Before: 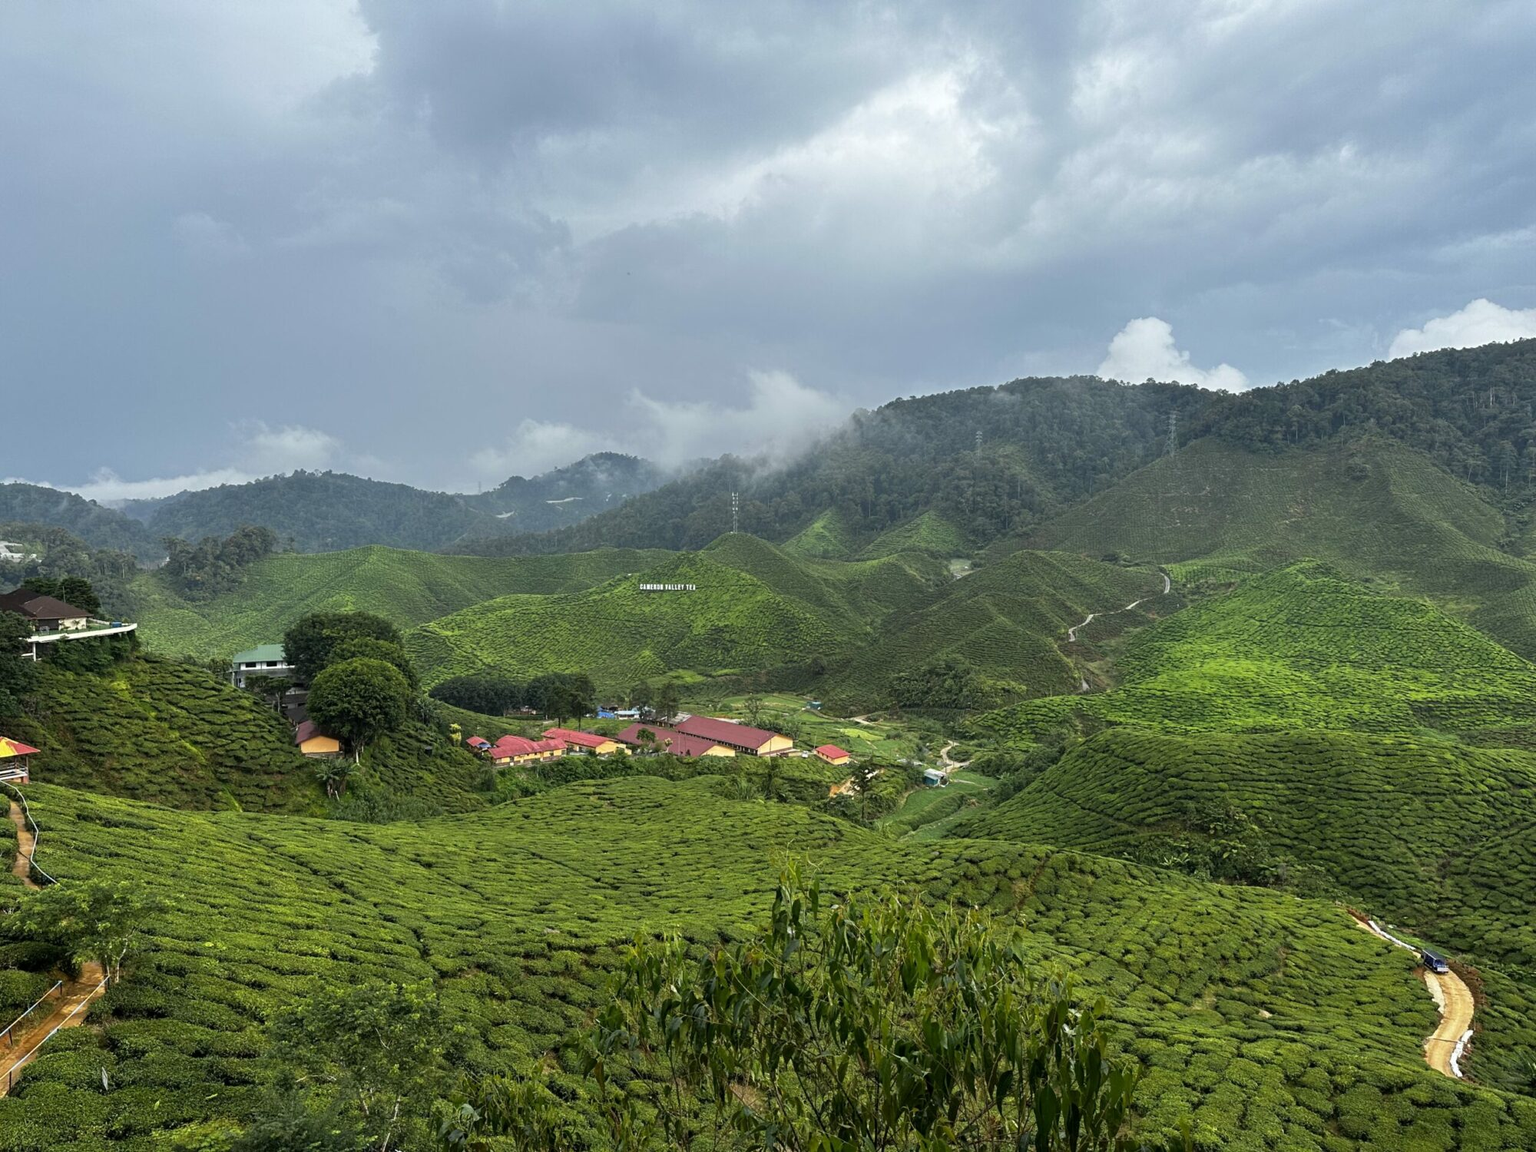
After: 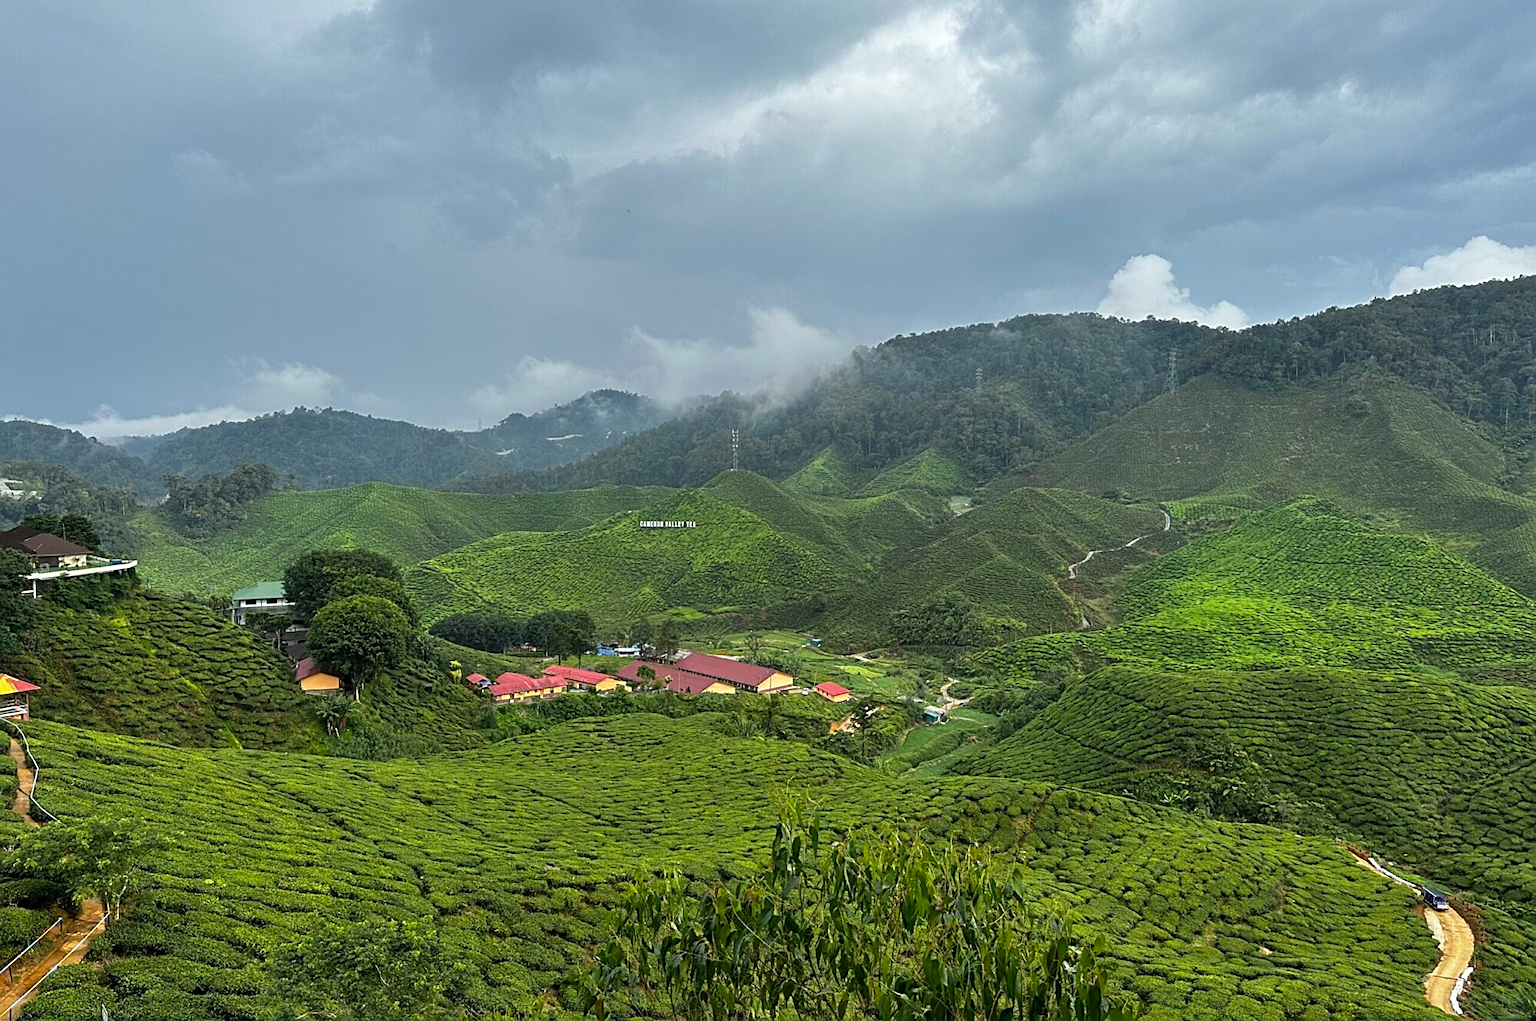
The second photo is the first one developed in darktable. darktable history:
crop and rotate: top 5.516%, bottom 5.765%
shadows and highlights: shadows 47.97, highlights -42.35, soften with gaussian
sharpen: on, module defaults
